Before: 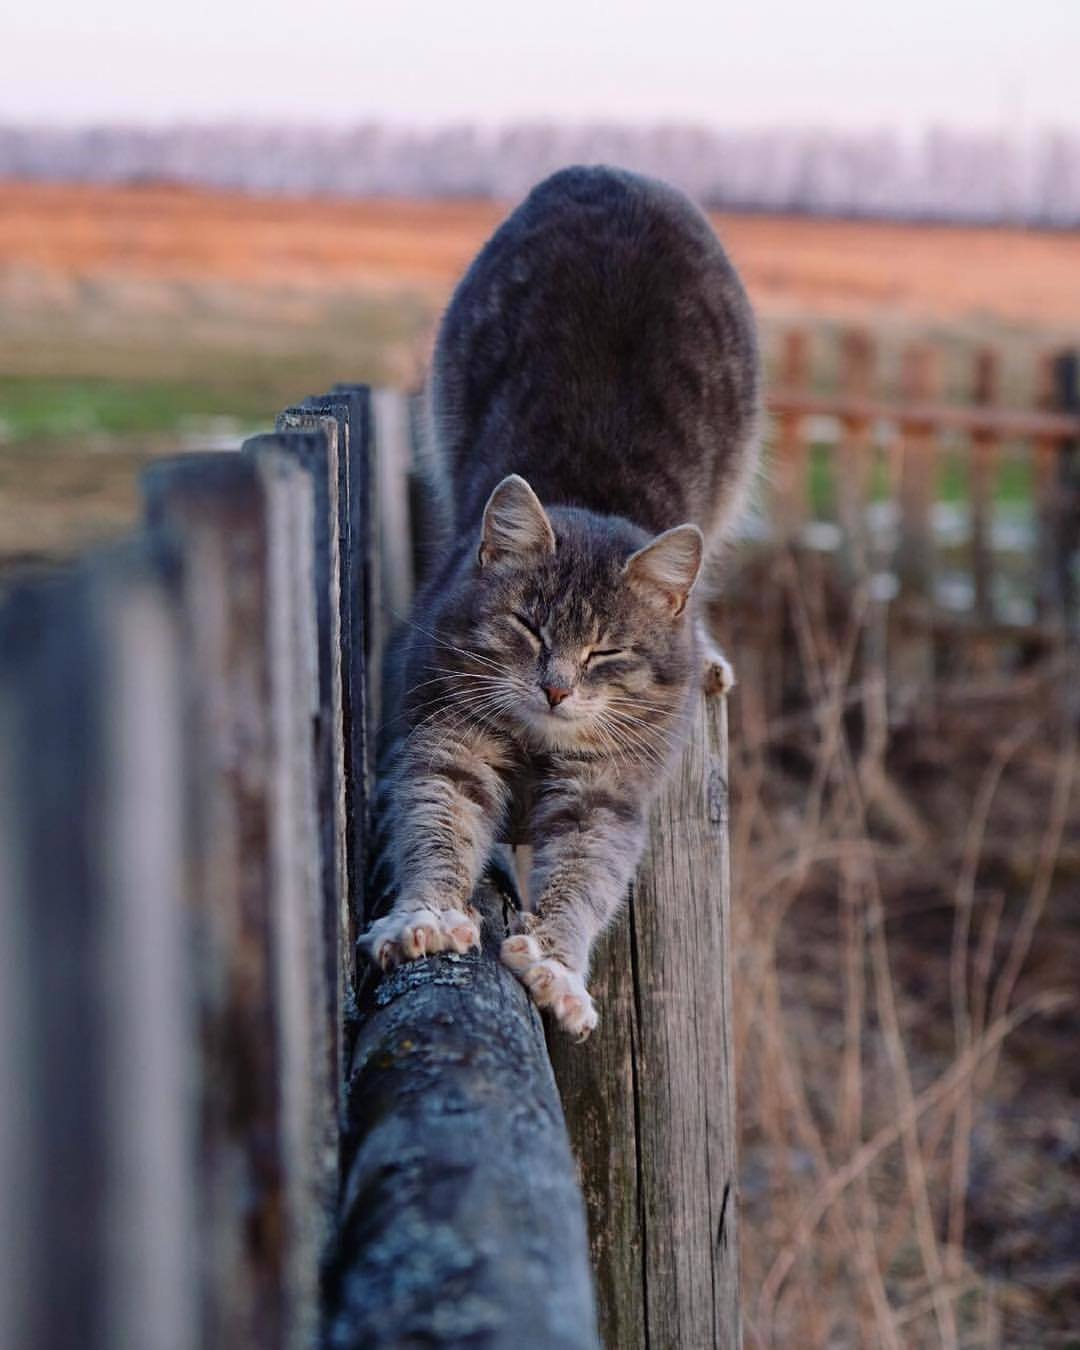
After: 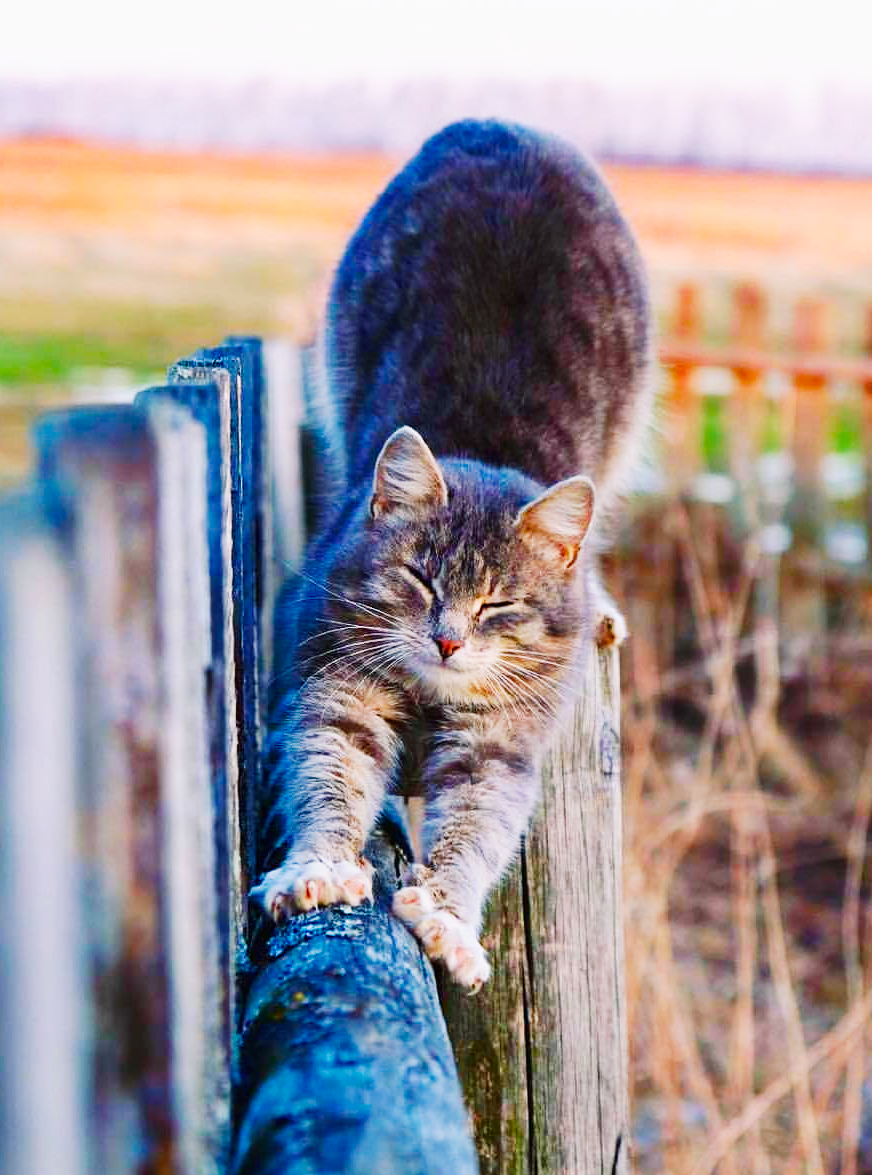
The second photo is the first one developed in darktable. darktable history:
crop: left 10.017%, top 3.567%, right 9.183%, bottom 9.346%
color balance rgb: shadows lift › luminance -7.658%, shadows lift › chroma 2.352%, shadows lift › hue 168.19°, perceptual saturation grading › global saturation 35.012%, perceptual saturation grading › highlights -25.58%, perceptual saturation grading › shadows 49.533%, contrast -20.471%
base curve: curves: ch0 [(0, 0) (0.007, 0.004) (0.027, 0.03) (0.046, 0.07) (0.207, 0.54) (0.442, 0.872) (0.673, 0.972) (1, 1)], preserve colors none
